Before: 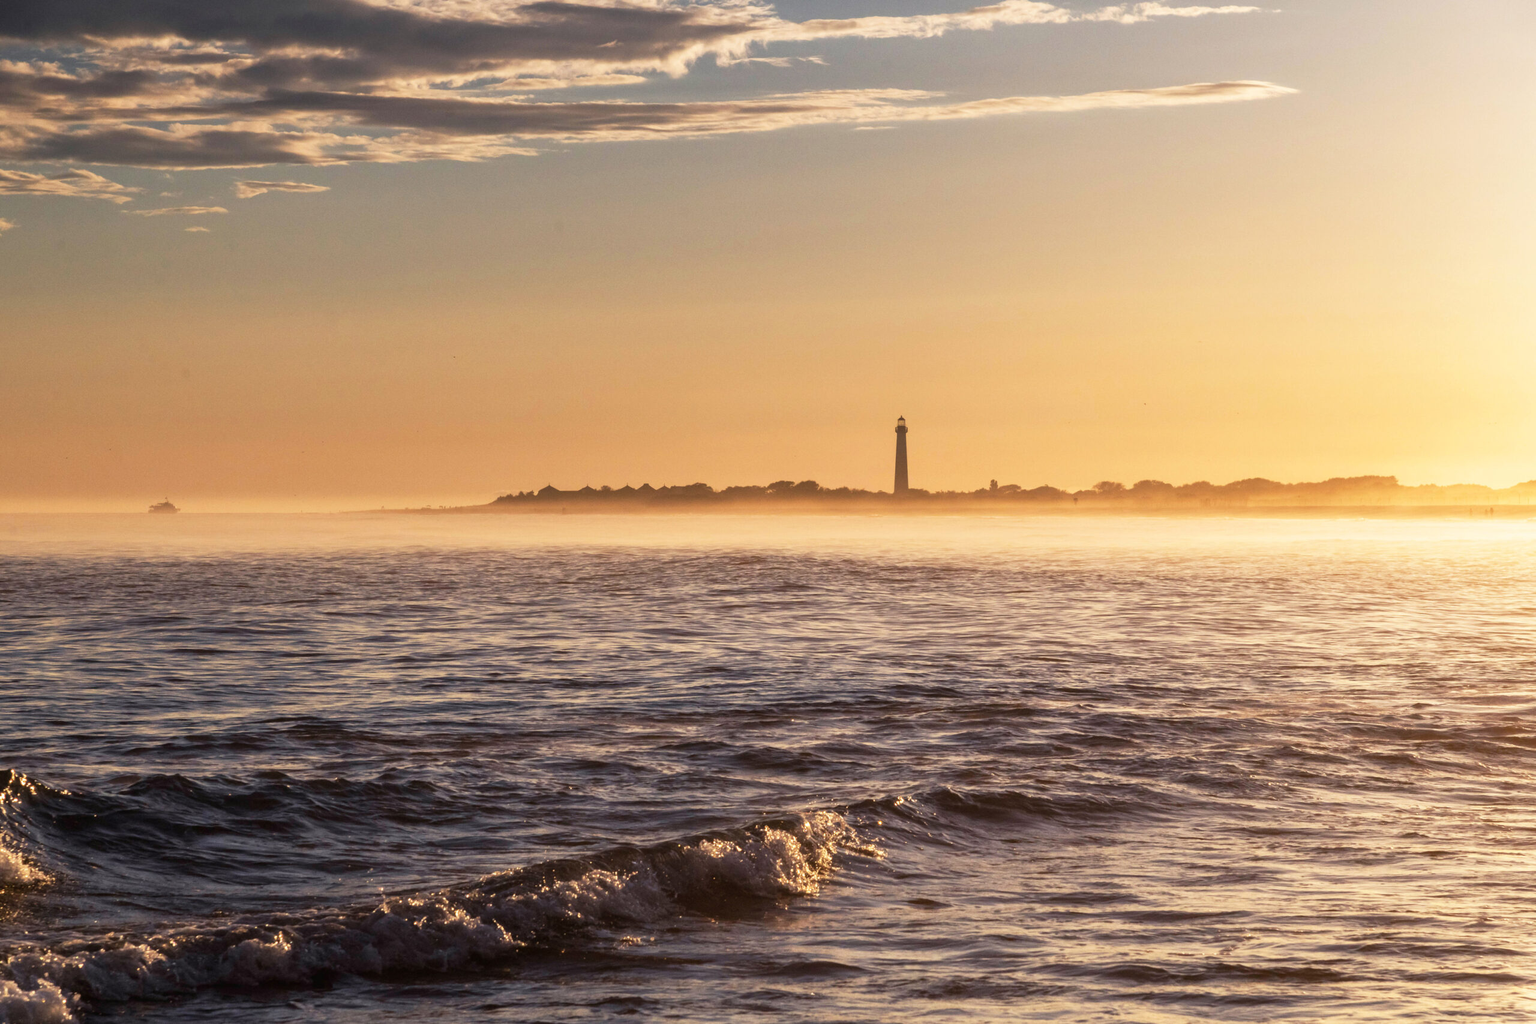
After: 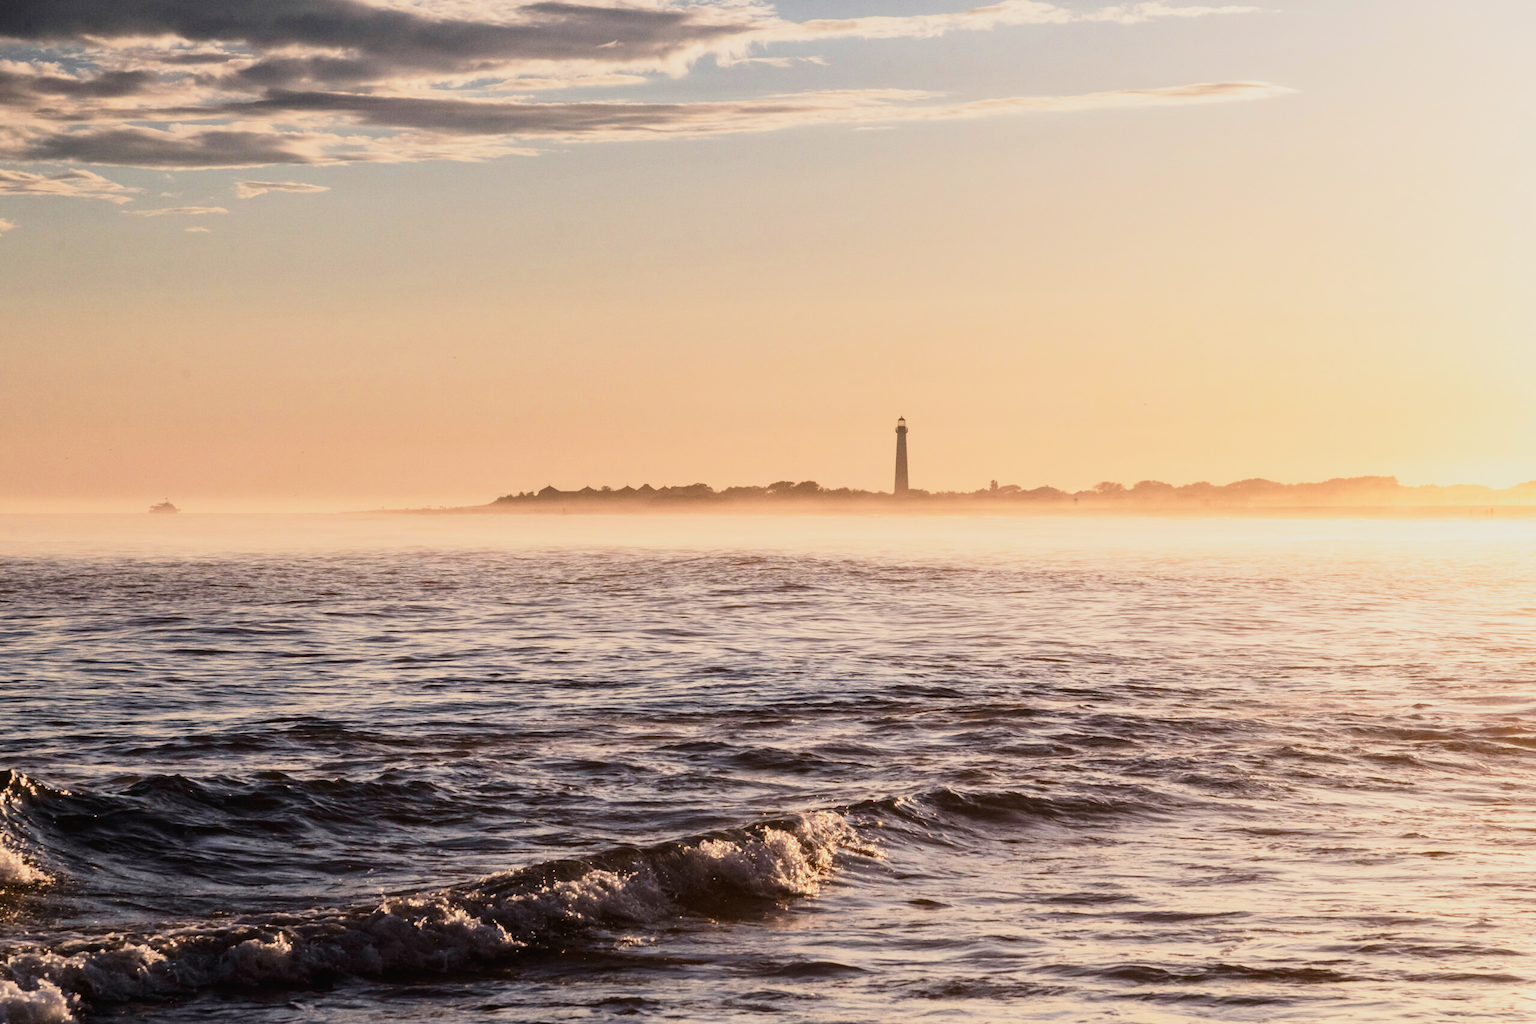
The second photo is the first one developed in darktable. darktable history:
filmic rgb: black relative exposure -7.21 EV, white relative exposure 5.35 EV, threshold 3.04 EV, hardness 3.03, enable highlight reconstruction true
contrast brightness saturation: contrast -0.071, brightness -0.036, saturation -0.112
tone curve: curves: ch0 [(0, 0) (0.055, 0.031) (0.282, 0.215) (0.729, 0.785) (1, 1)], color space Lab, independent channels, preserve colors none
exposure: exposure 1.001 EV, compensate exposure bias true, compensate highlight preservation false
